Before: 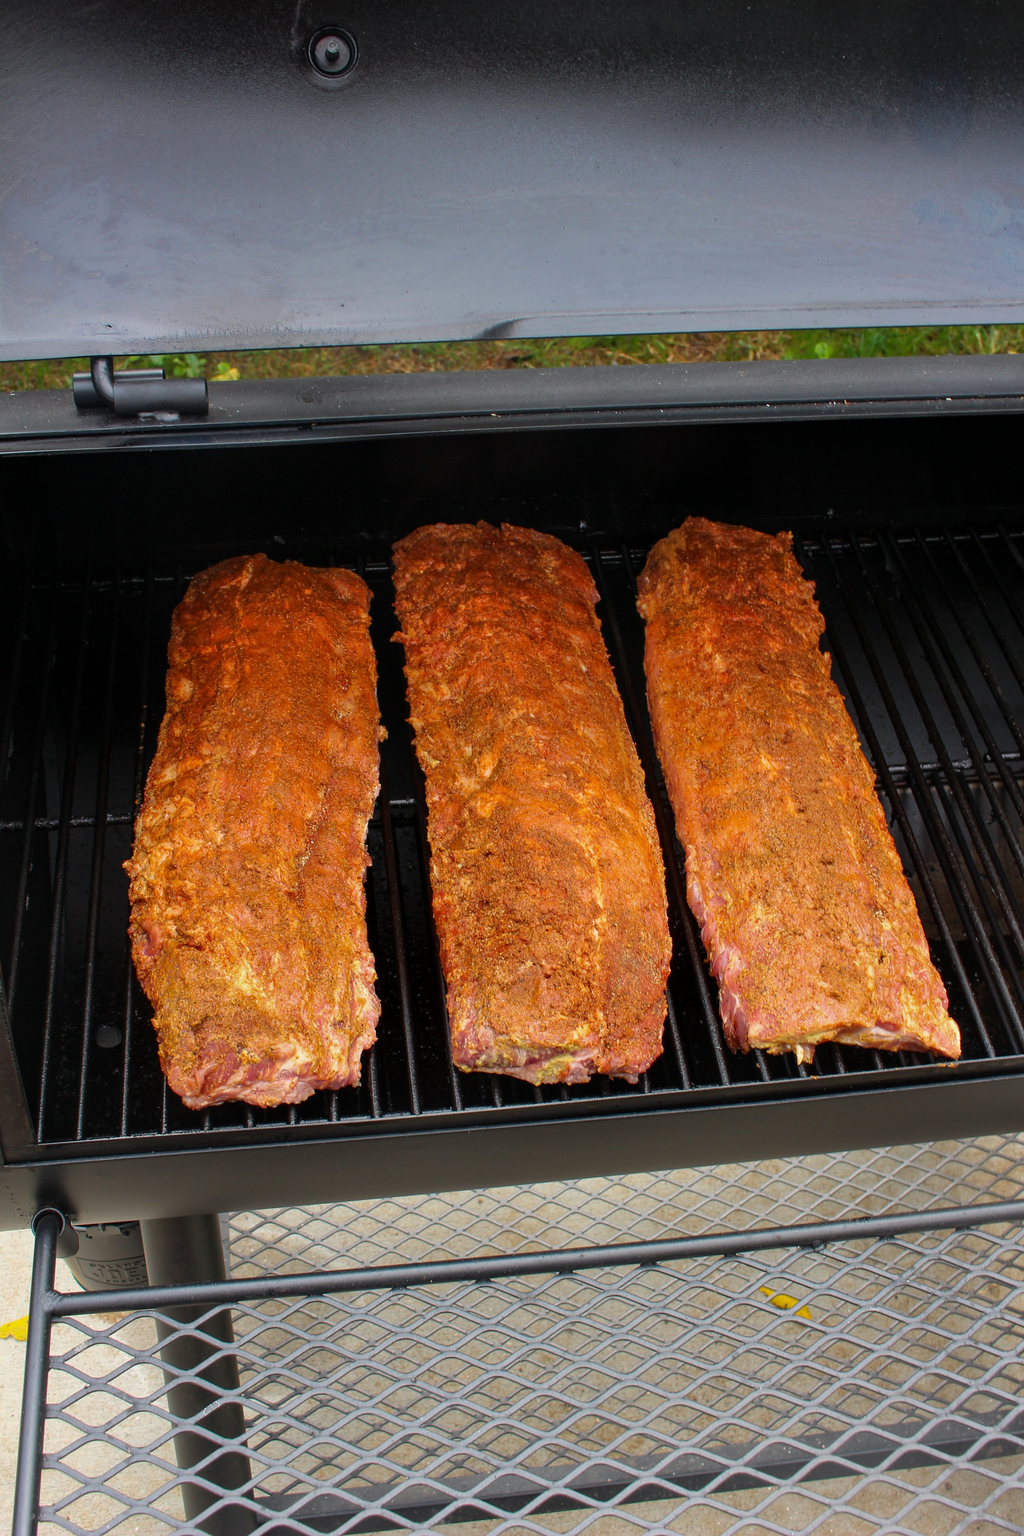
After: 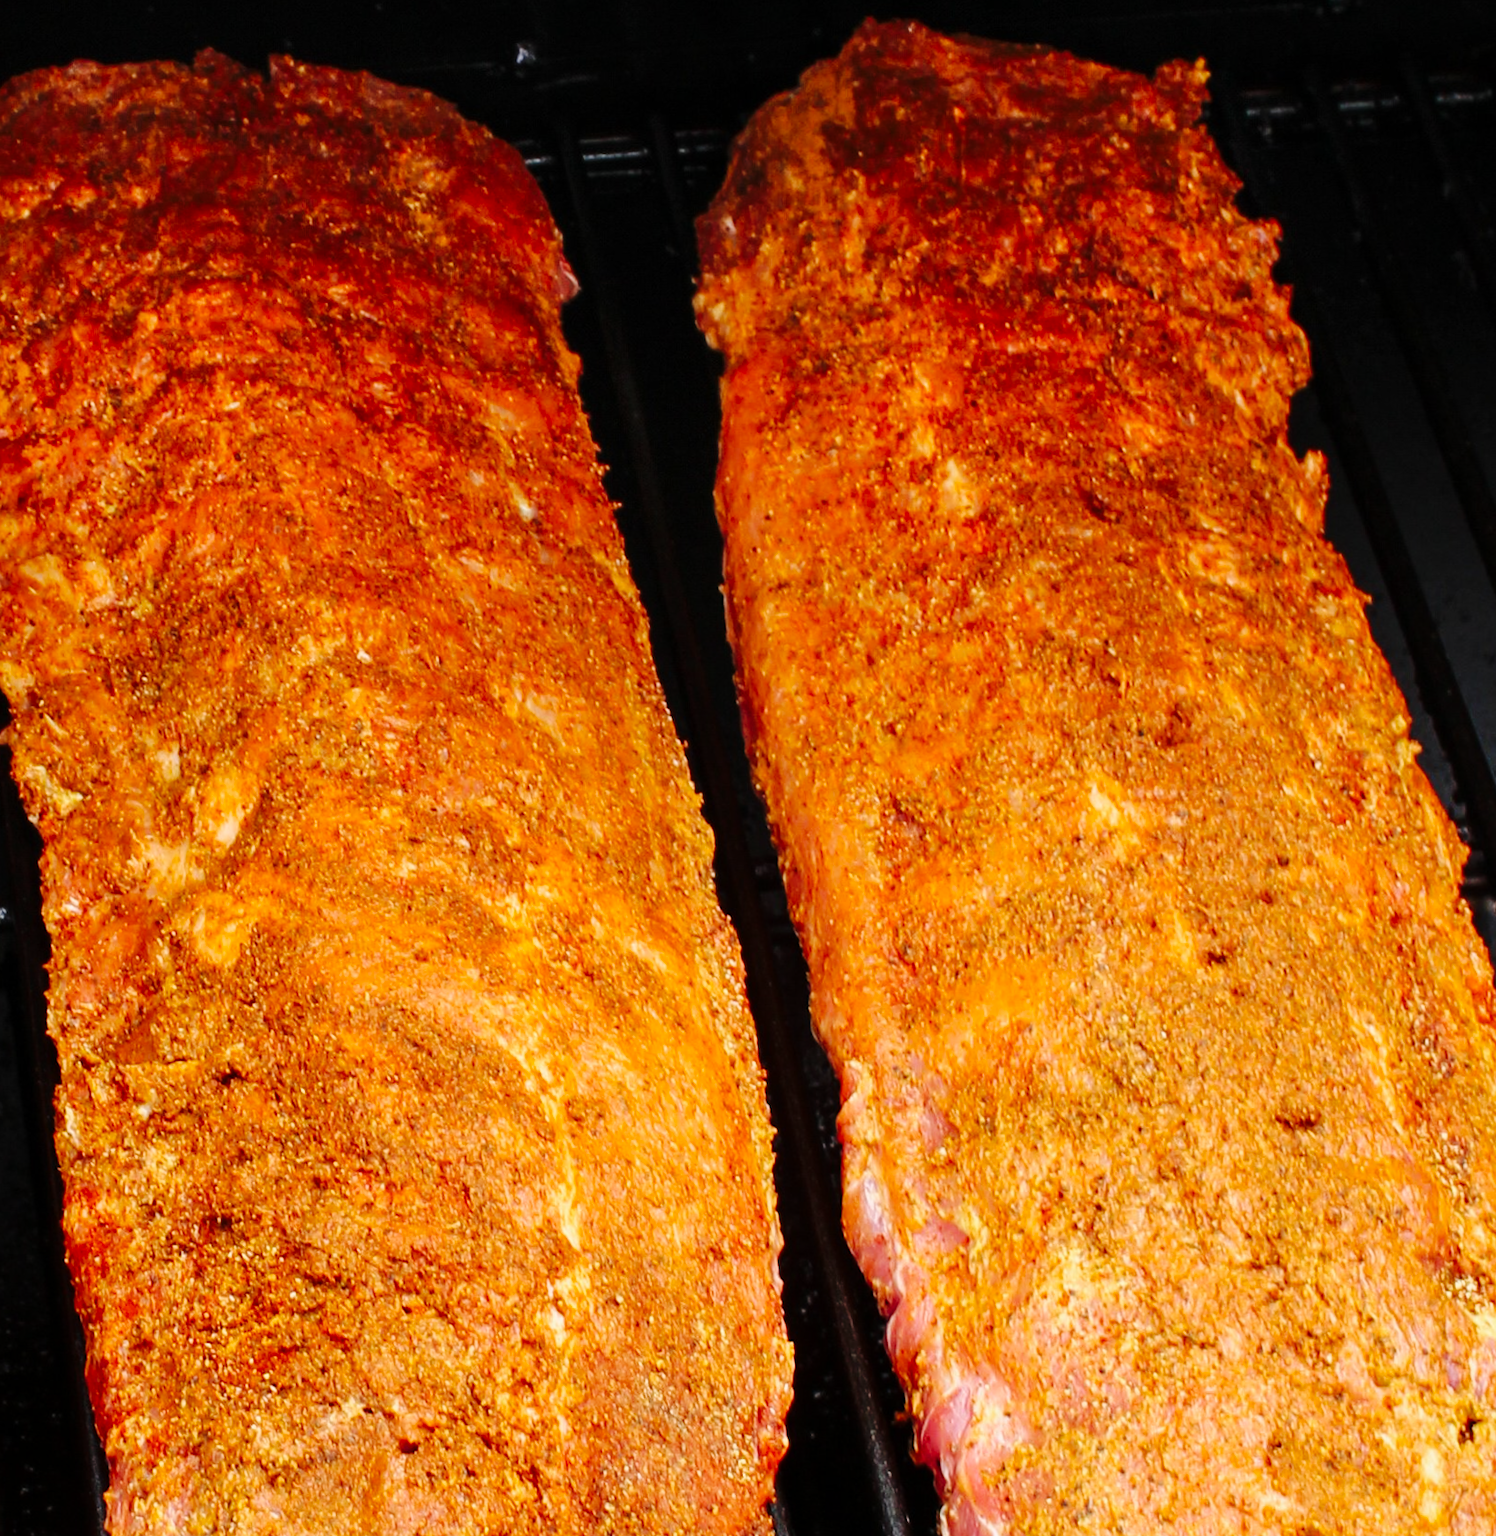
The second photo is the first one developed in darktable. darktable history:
crop: left 36.607%, top 34.735%, right 13.146%, bottom 30.611%
rotate and perspective: rotation 0.062°, lens shift (vertical) 0.115, lens shift (horizontal) -0.133, crop left 0.047, crop right 0.94, crop top 0.061, crop bottom 0.94
base curve: curves: ch0 [(0, 0) (0.036, 0.025) (0.121, 0.166) (0.206, 0.329) (0.605, 0.79) (1, 1)], preserve colors none
